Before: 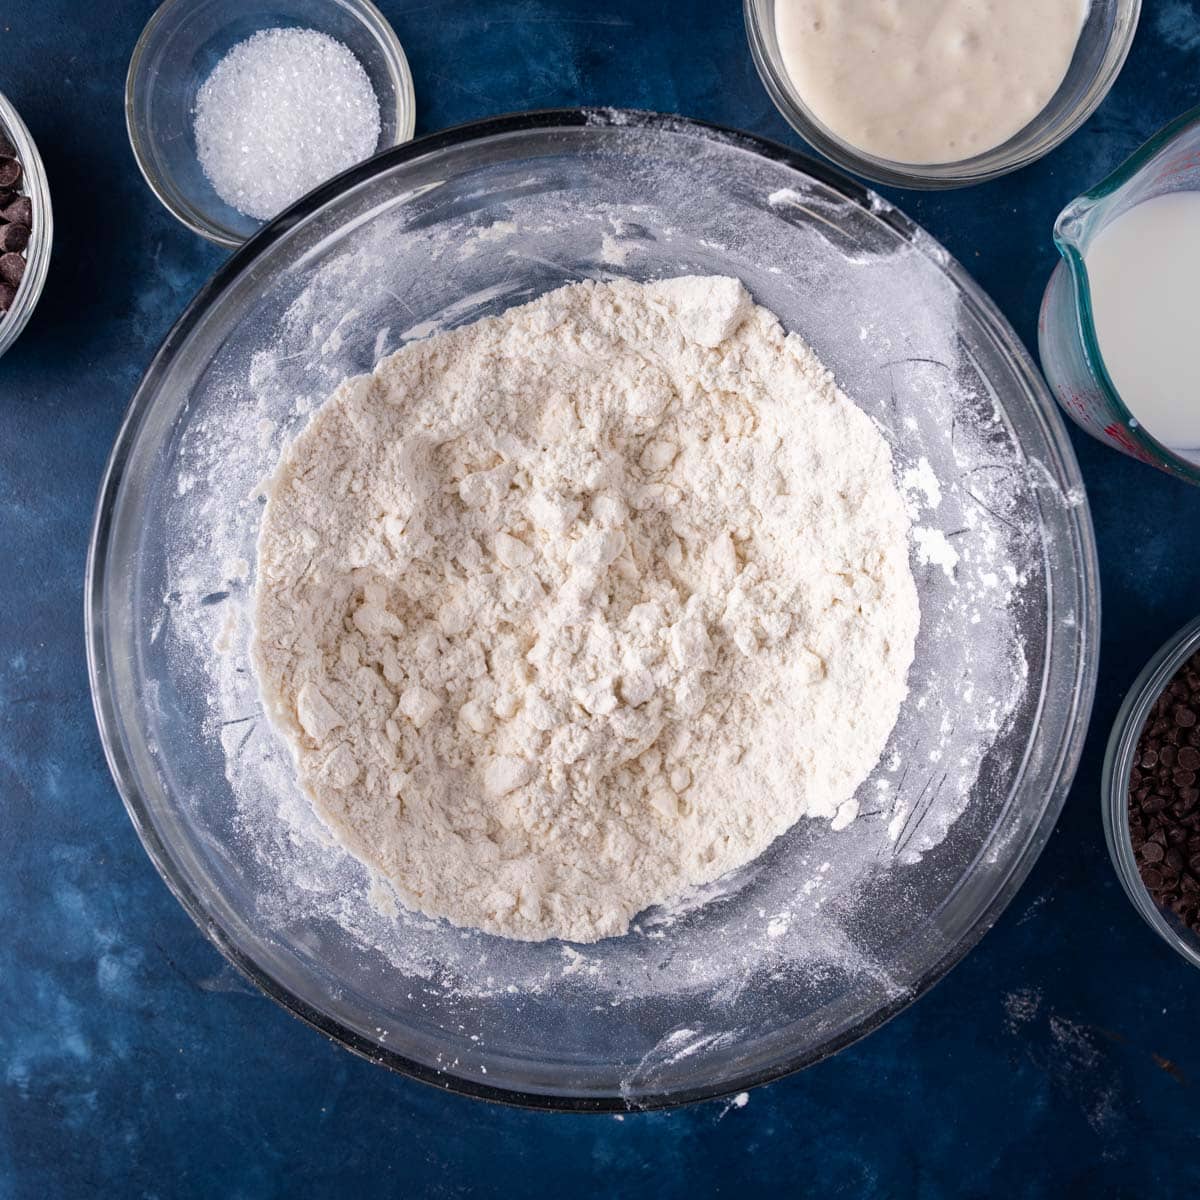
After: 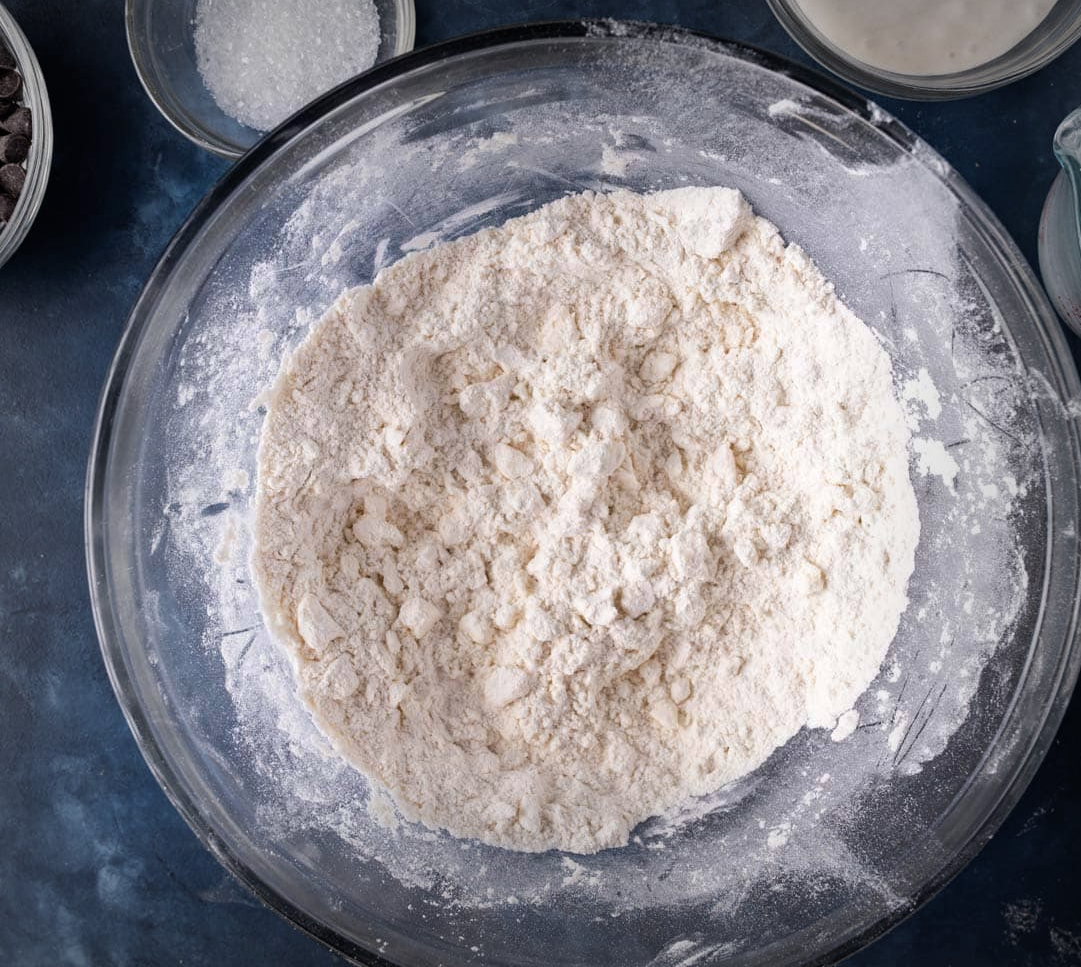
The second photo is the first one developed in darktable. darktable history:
crop: top 7.436%, right 9.866%, bottom 11.968%
vignetting: fall-off start 53.92%, automatic ratio true, width/height ratio 1.314, shape 0.227, unbound false
